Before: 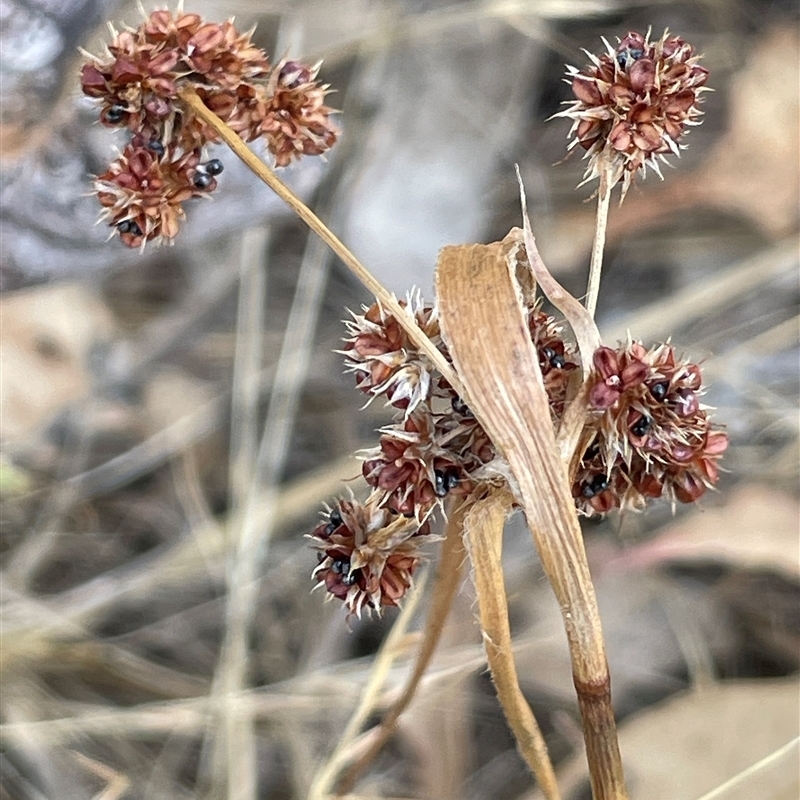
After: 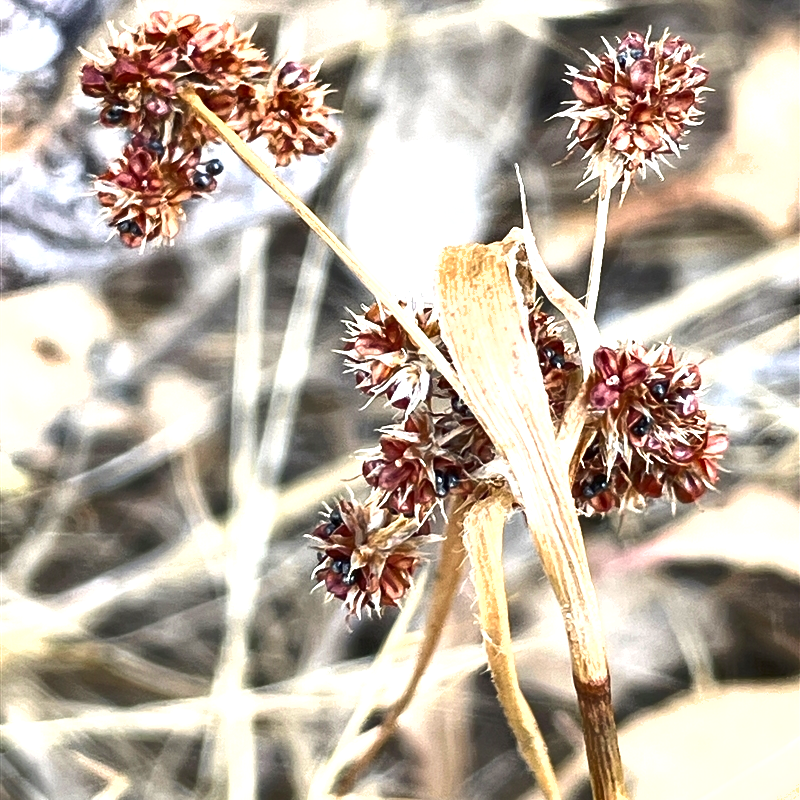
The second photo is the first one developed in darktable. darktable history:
exposure: black level correction 0, exposure 1.199 EV, compensate highlight preservation false
shadows and highlights: highlights color adjustment 53.14%, low approximation 0.01, soften with gaussian
